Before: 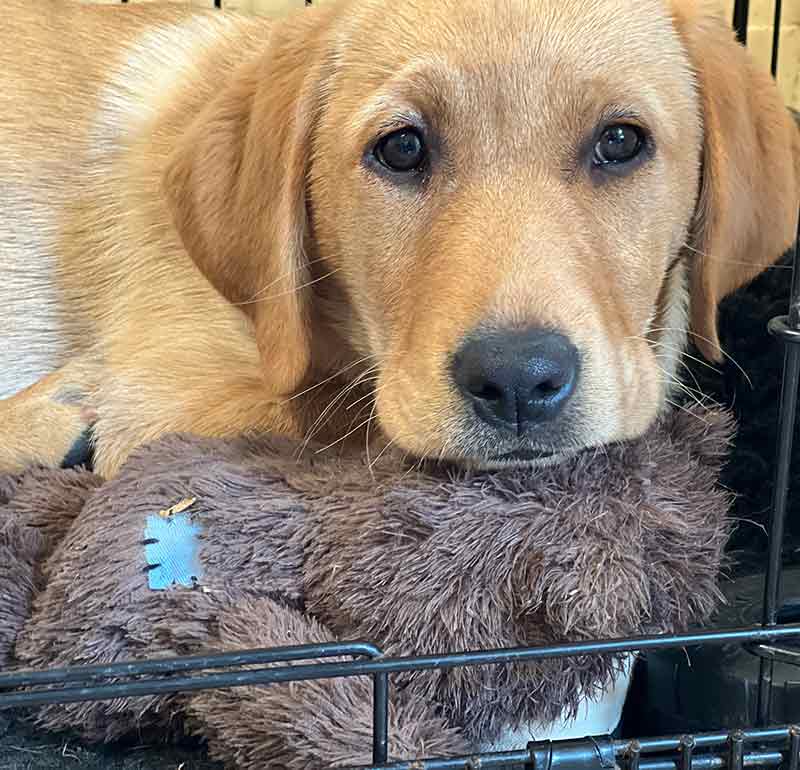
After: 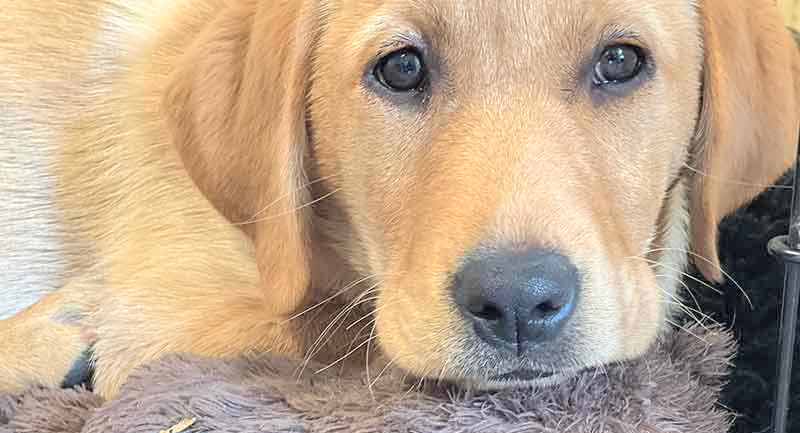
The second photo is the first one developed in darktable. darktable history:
crop and rotate: top 10.615%, bottom 33.149%
contrast brightness saturation: brightness 0.287
